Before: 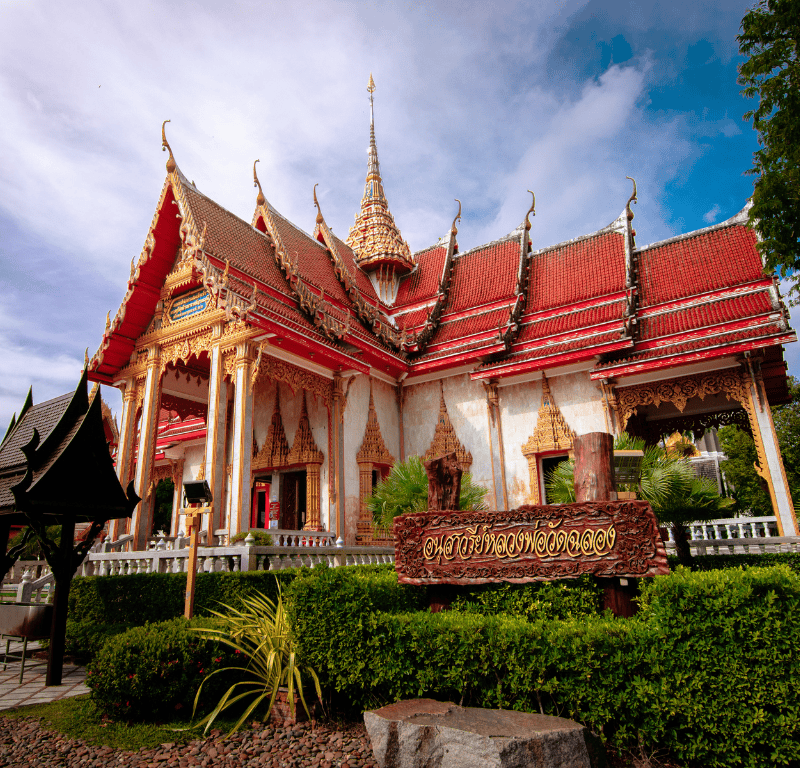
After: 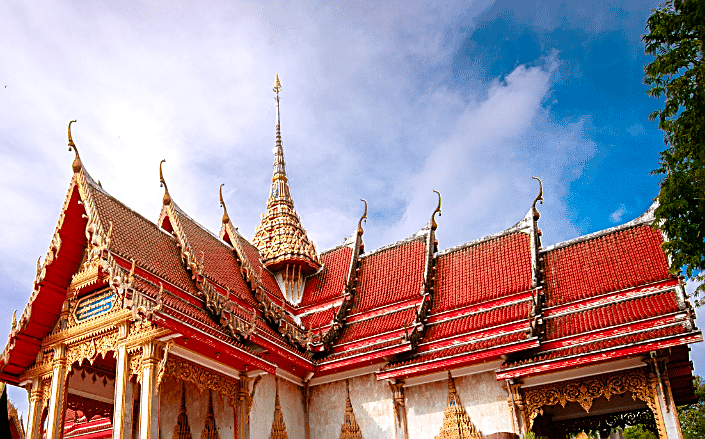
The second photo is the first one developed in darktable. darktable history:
crop and rotate: left 11.812%, bottom 42.776%
sharpen: amount 0.75
color balance rgb: linear chroma grading › shadows 32%, linear chroma grading › global chroma -2%, linear chroma grading › mid-tones 4%, perceptual saturation grading › global saturation -2%, perceptual saturation grading › highlights -8%, perceptual saturation grading › mid-tones 8%, perceptual saturation grading › shadows 4%, perceptual brilliance grading › highlights 8%, perceptual brilliance grading › mid-tones 4%, perceptual brilliance grading › shadows 2%, global vibrance 16%, saturation formula JzAzBz (2021)
